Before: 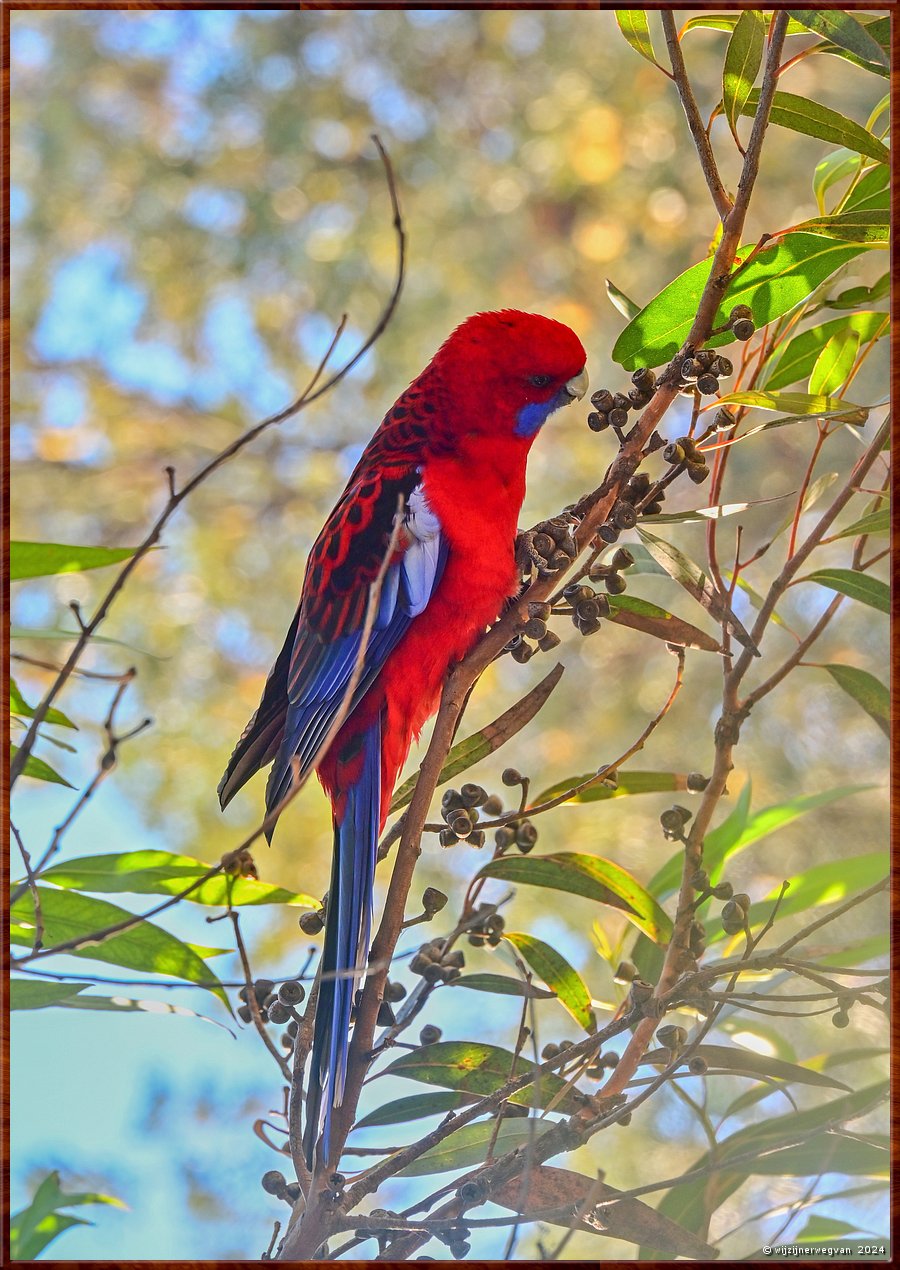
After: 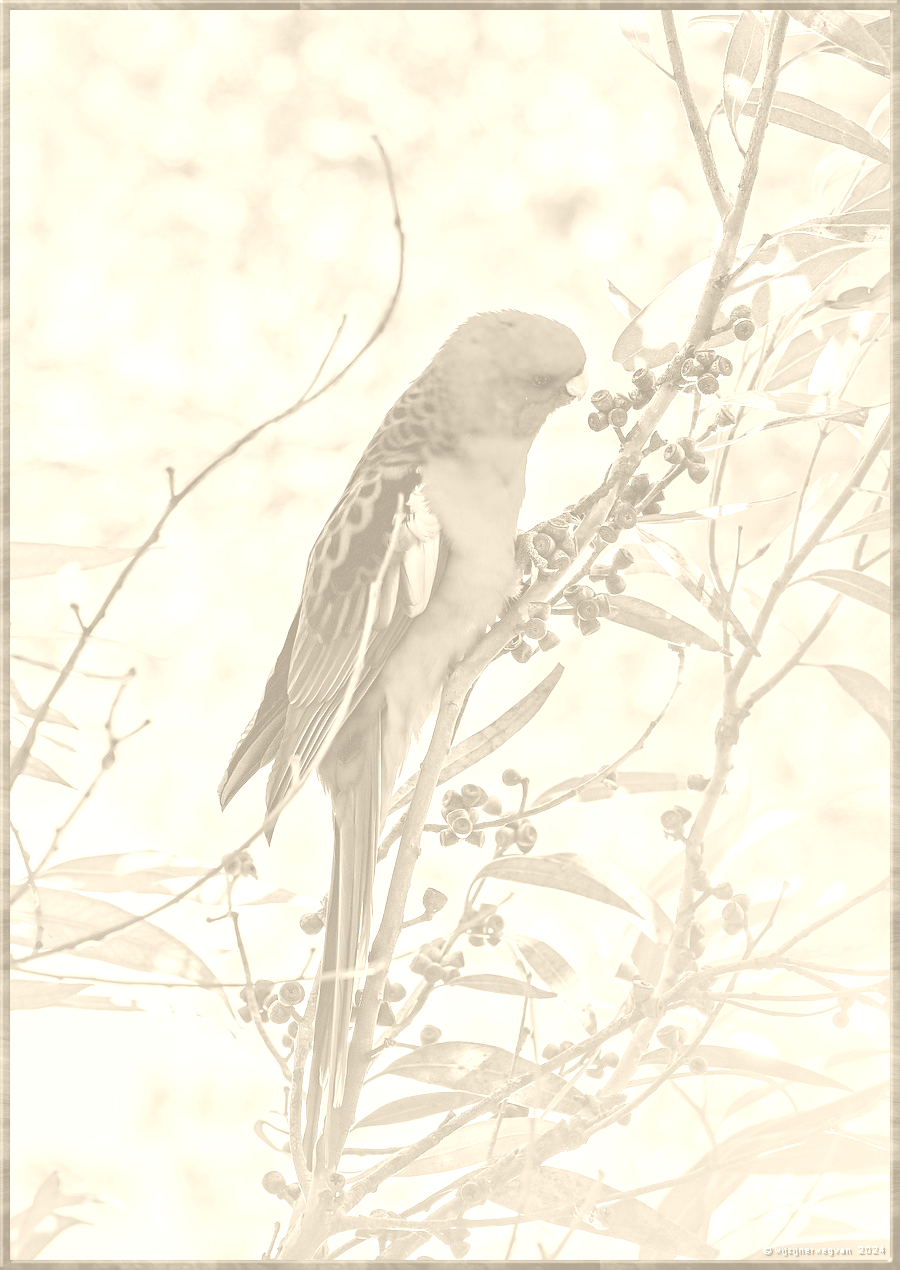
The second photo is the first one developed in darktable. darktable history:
colorize: hue 36°, saturation 71%, lightness 80.79%
filmic rgb: black relative exposure -7.65 EV, white relative exposure 4.56 EV, hardness 3.61, color science v6 (2022)
